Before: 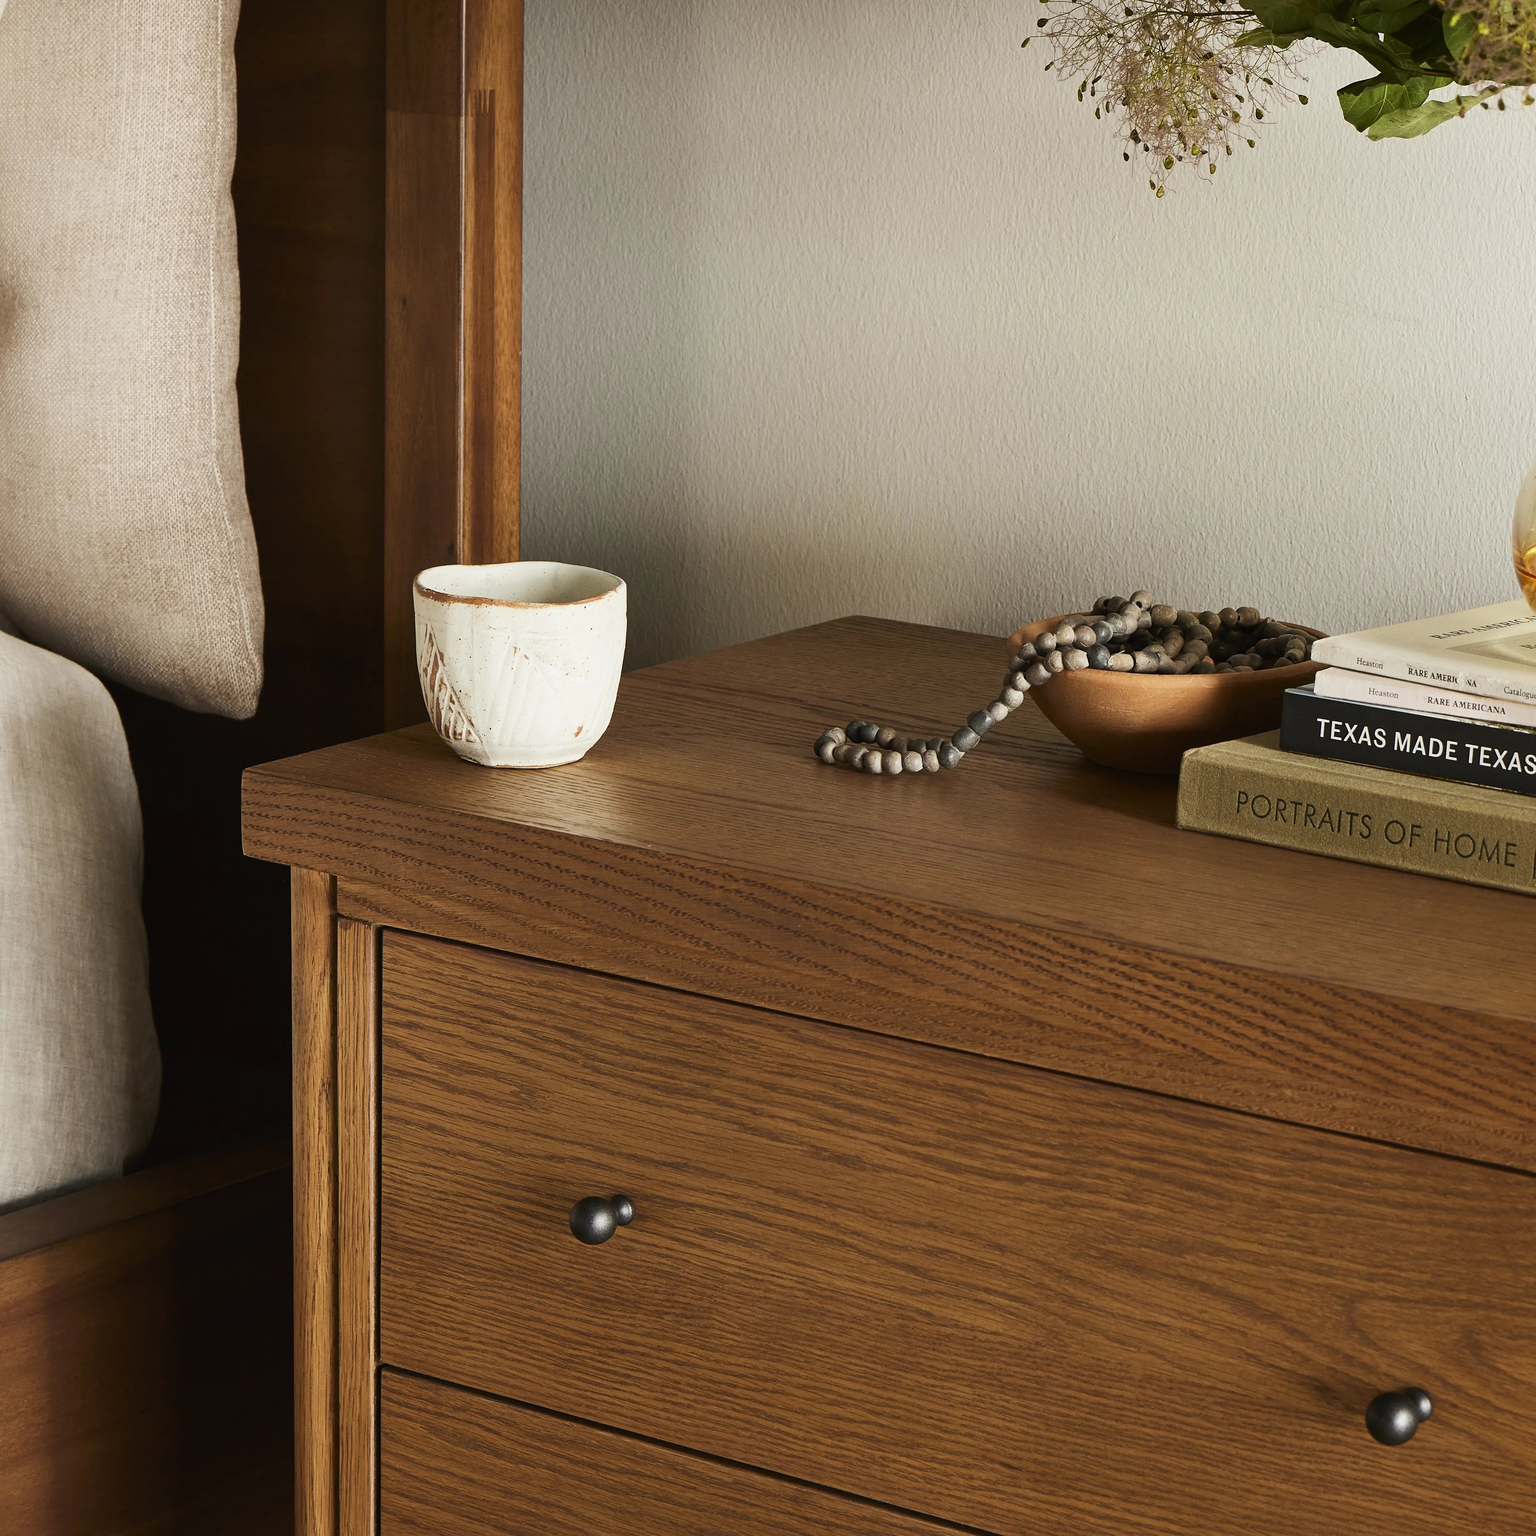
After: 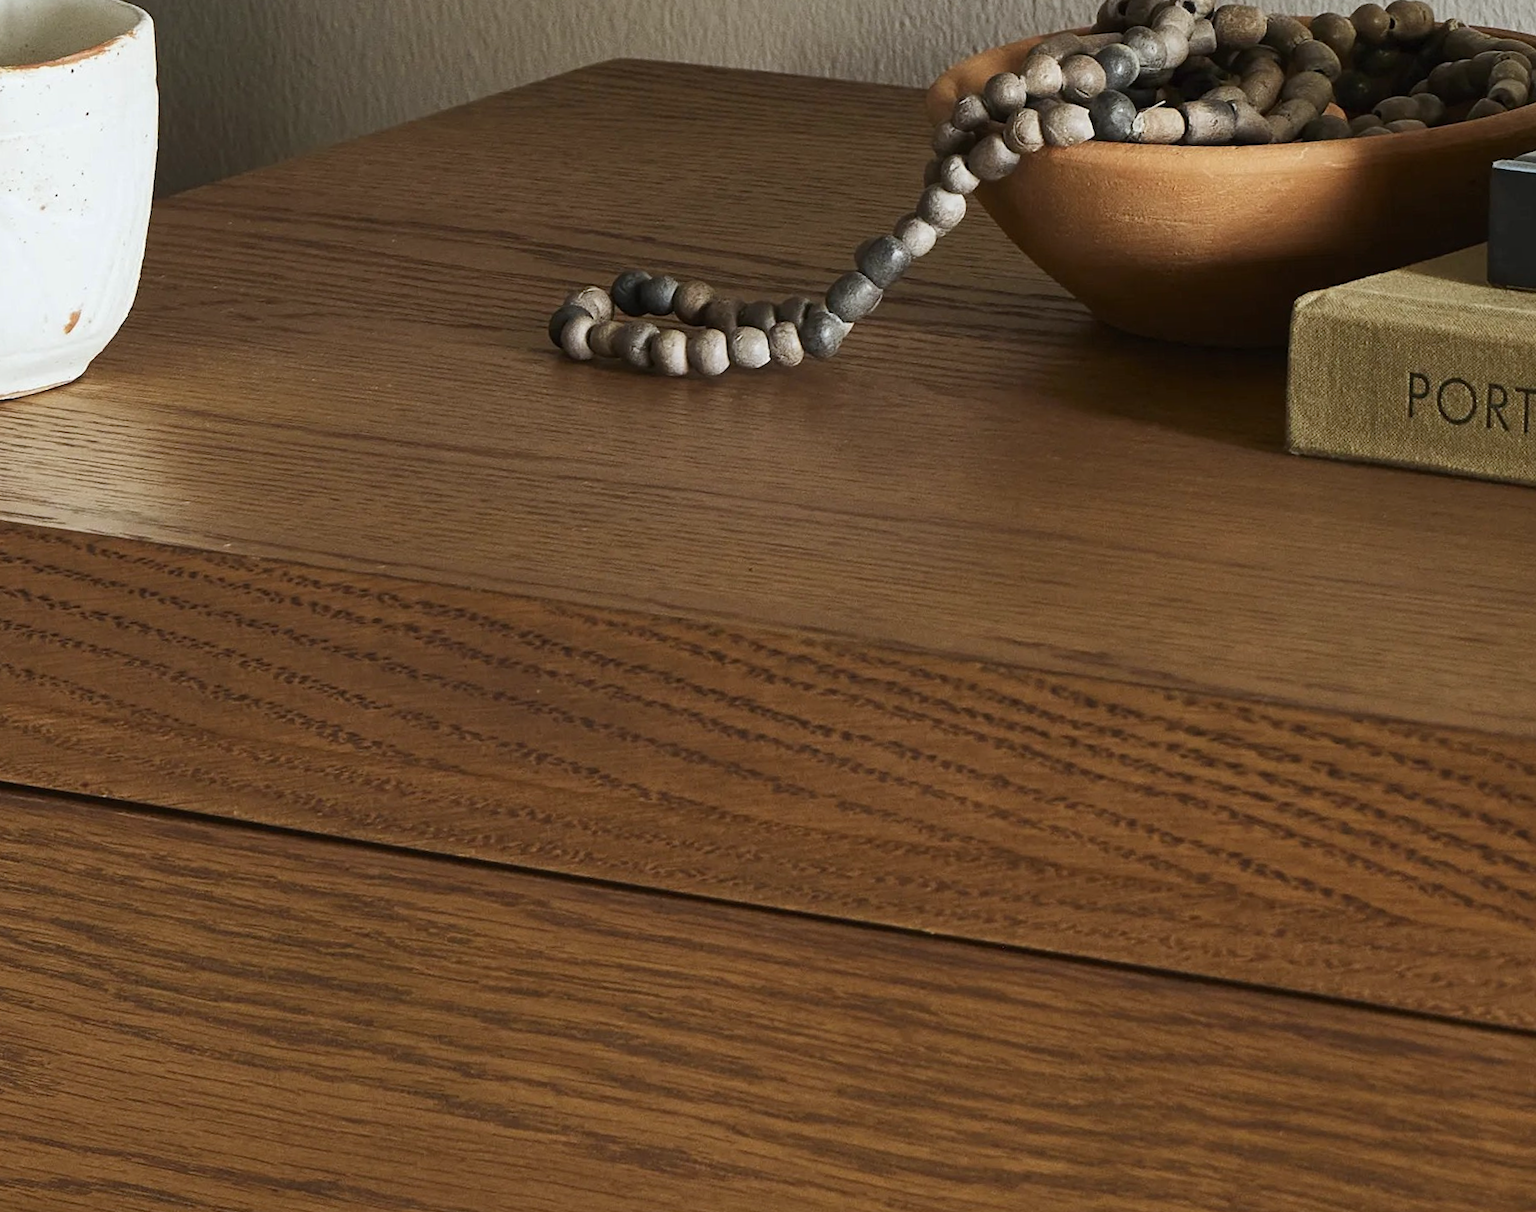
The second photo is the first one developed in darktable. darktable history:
crop: left 35.03%, top 36.625%, right 14.663%, bottom 20.057%
rotate and perspective: rotation -3°, crop left 0.031, crop right 0.968, crop top 0.07, crop bottom 0.93
white balance: red 0.976, blue 1.04
